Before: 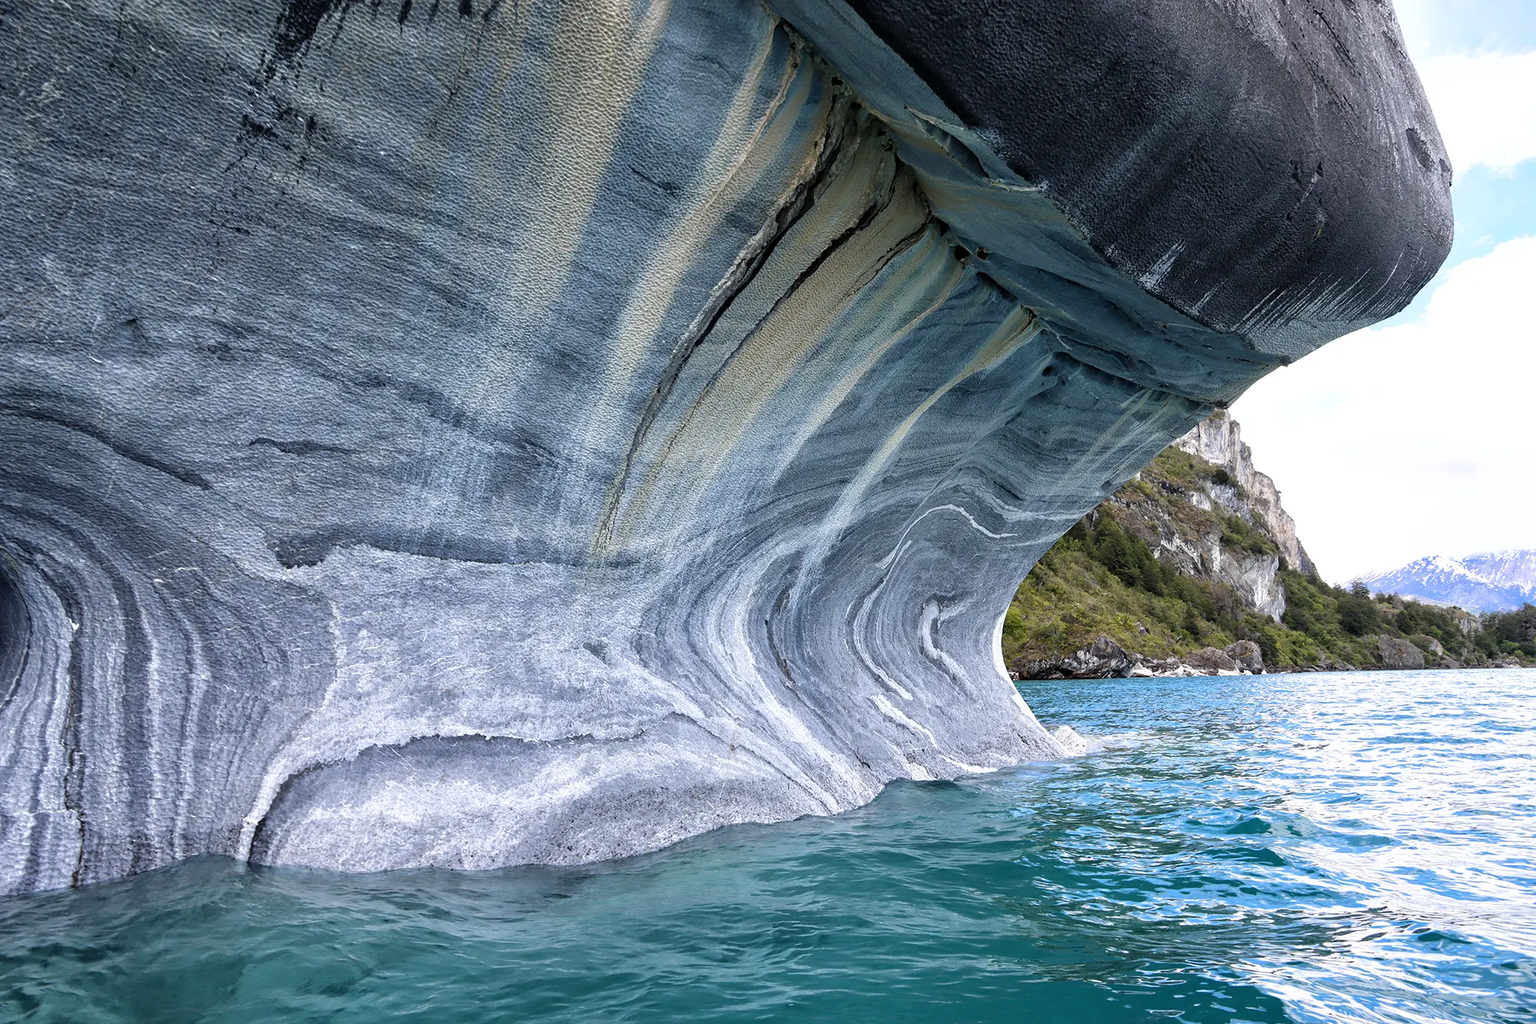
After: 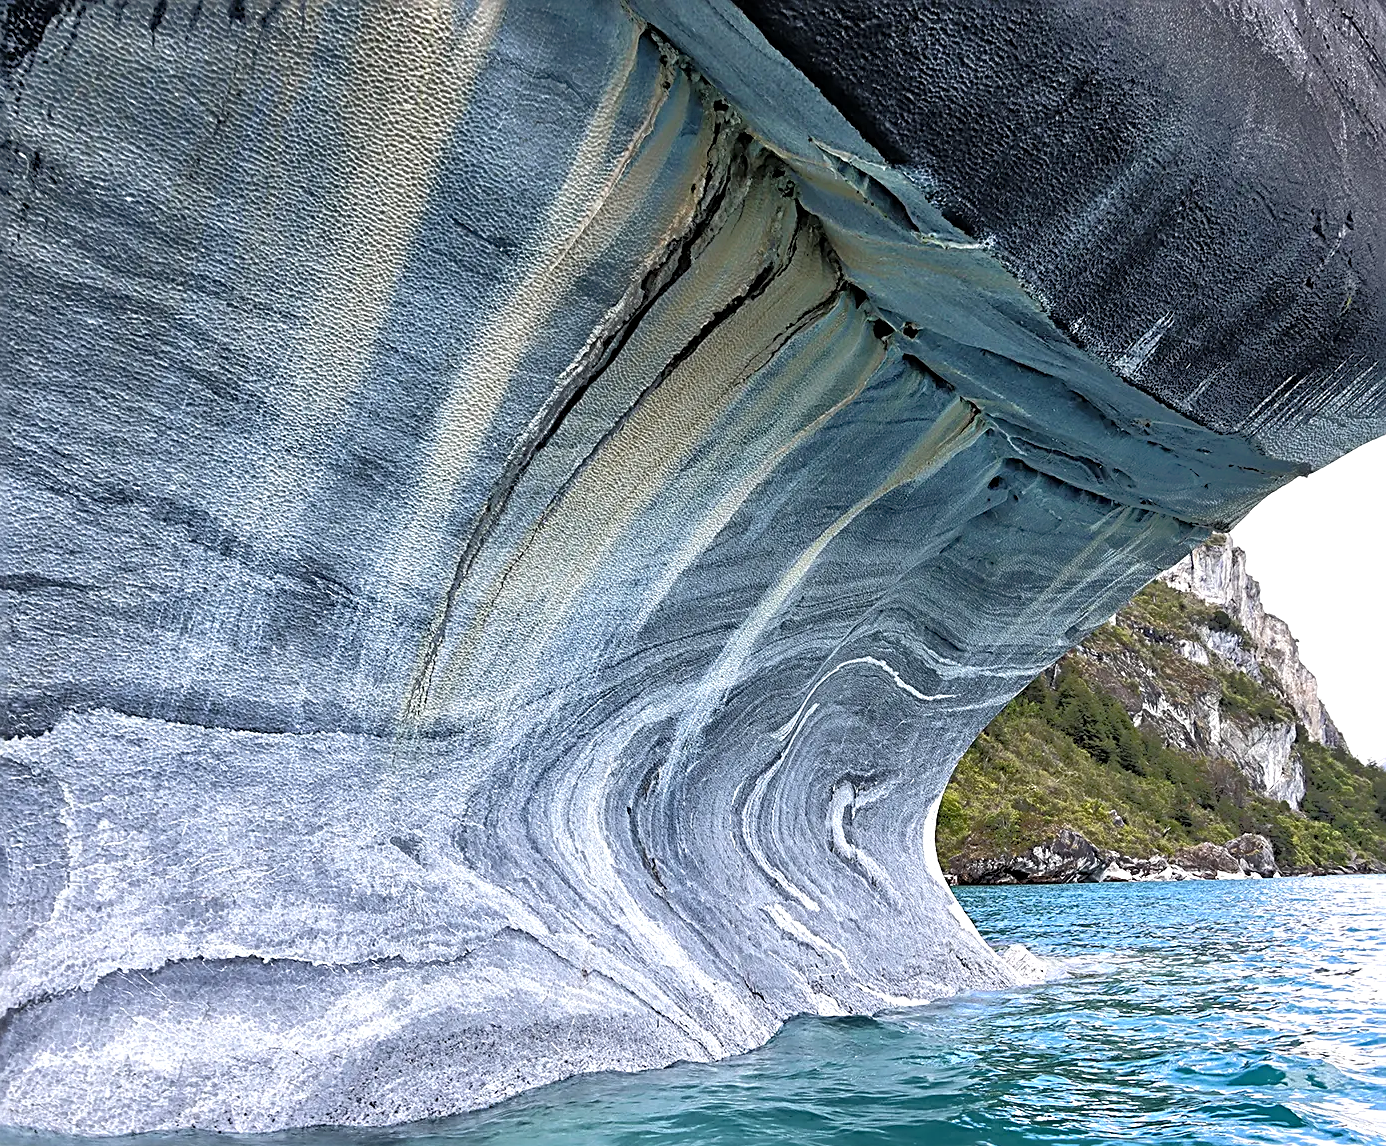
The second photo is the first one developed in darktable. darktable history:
crop: left 18.479%, right 12.2%, bottom 13.971%
sharpen: radius 2.817, amount 0.715
tone equalizer: -8 EV -0.528 EV, -7 EV -0.319 EV, -6 EV -0.083 EV, -5 EV 0.413 EV, -4 EV 0.985 EV, -3 EV 0.791 EV, -2 EV -0.01 EV, -1 EV 0.14 EV, +0 EV -0.012 EV, smoothing 1
exposure: exposure 0.2 EV, compensate highlight preservation false
